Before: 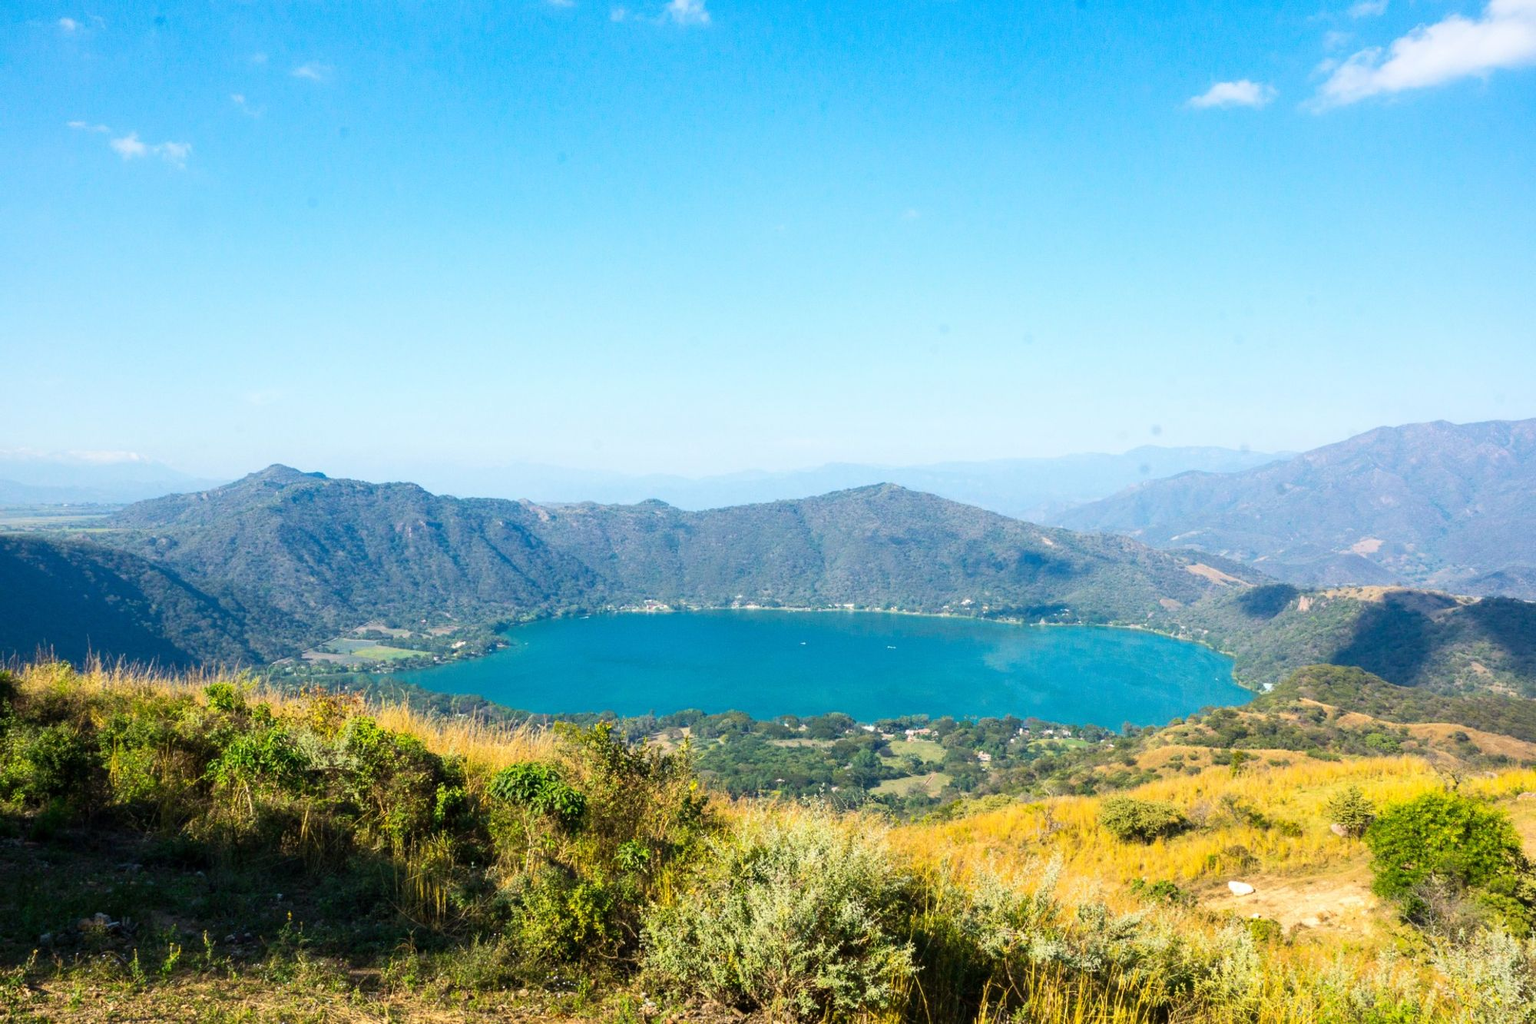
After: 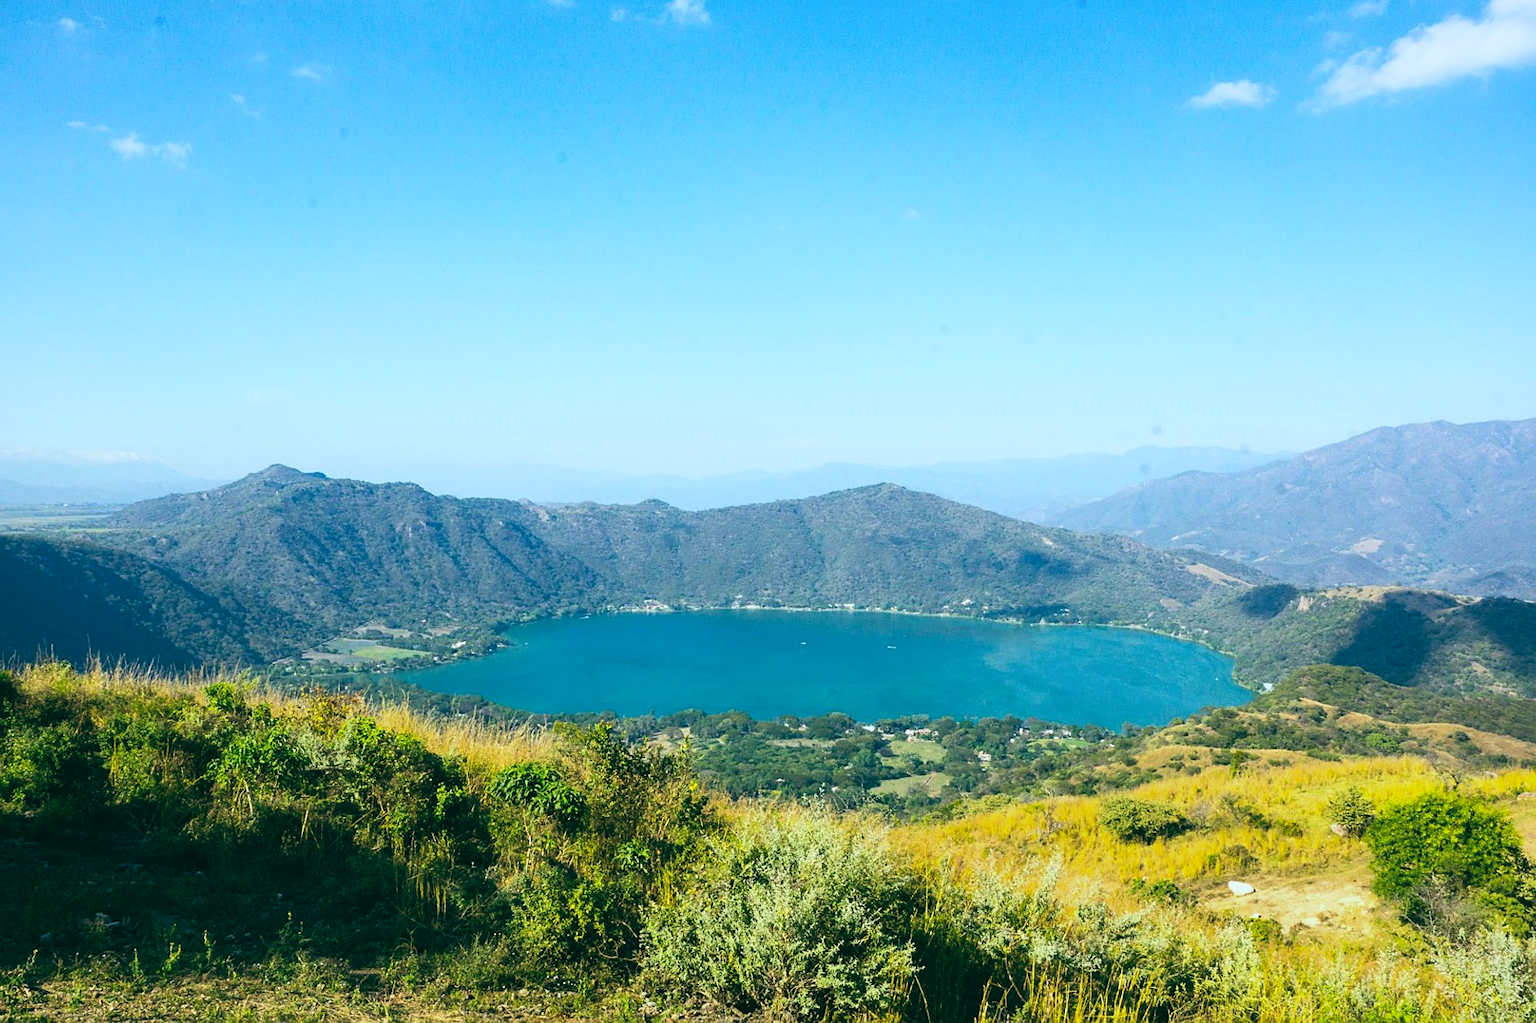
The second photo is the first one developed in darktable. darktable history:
rgb curve: curves: ch0 [(0, 0) (0.078, 0.051) (0.929, 0.956) (1, 1)], compensate middle gray true
white balance: red 0.931, blue 1.11
color balance: lift [1.005, 0.99, 1.007, 1.01], gamma [1, 1.034, 1.032, 0.966], gain [0.873, 1.055, 1.067, 0.933]
sharpen: radius 1.864, amount 0.398, threshold 1.271
